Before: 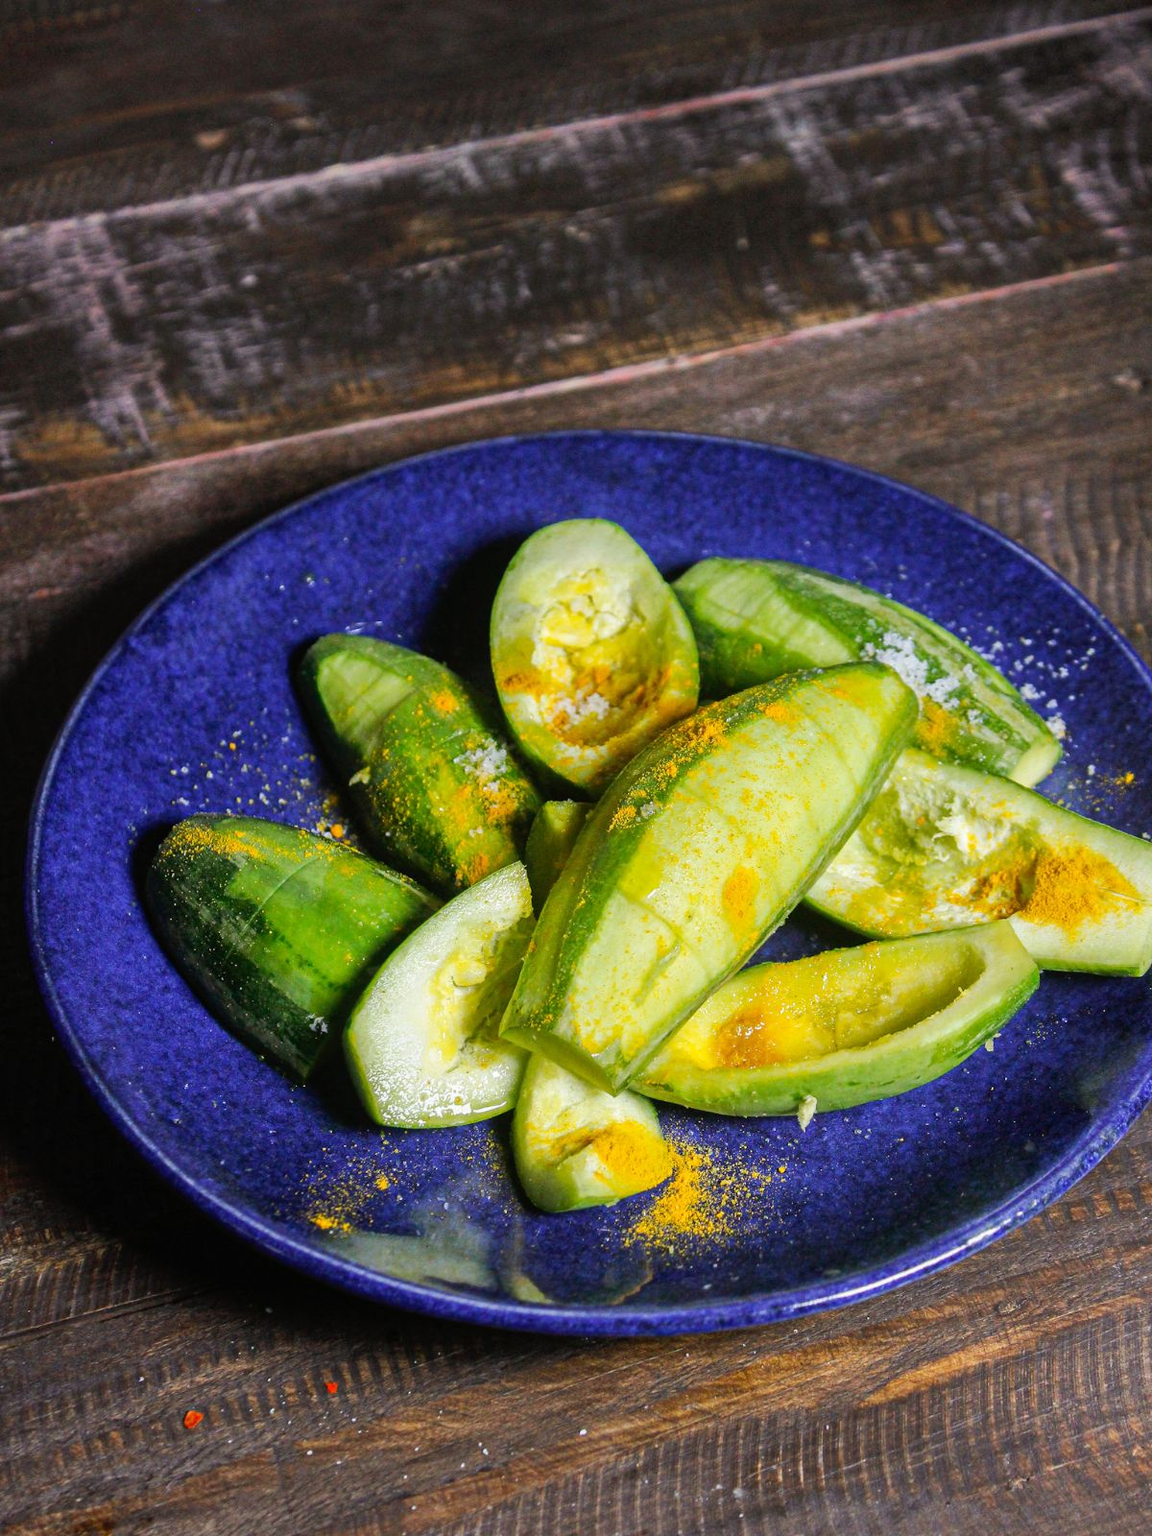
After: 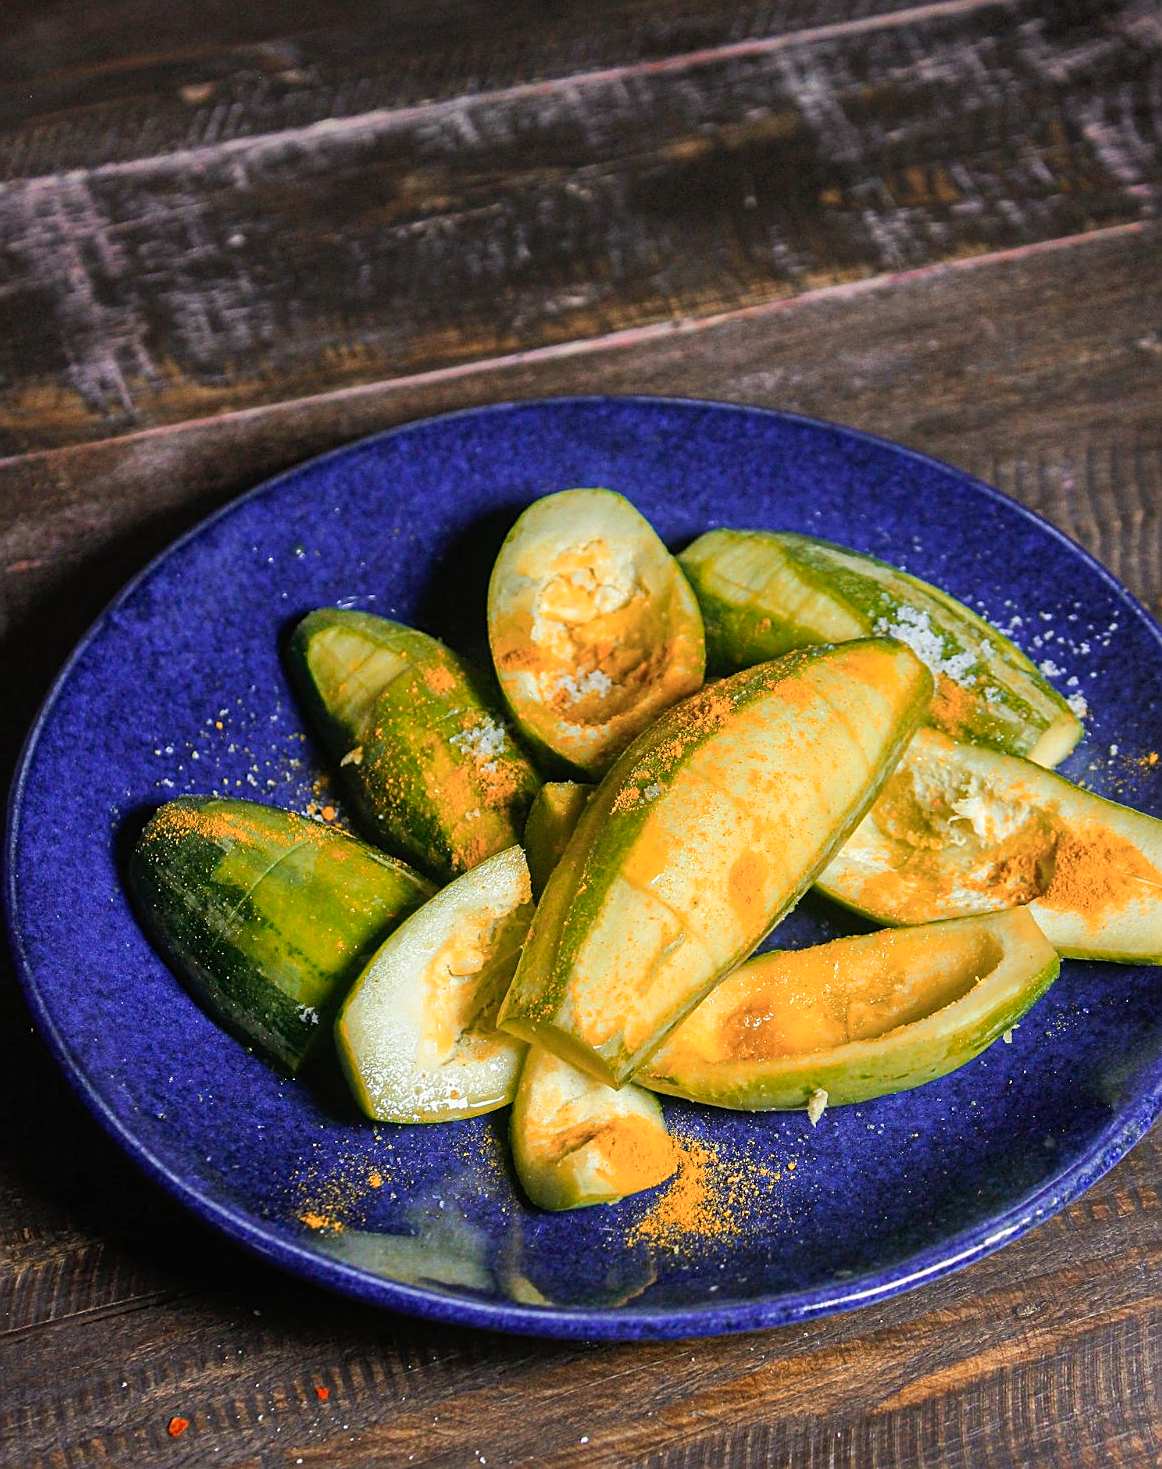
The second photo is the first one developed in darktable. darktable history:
crop: left 1.964%, top 3.251%, right 1.122%, bottom 4.933%
color zones: curves: ch2 [(0, 0.5) (0.143, 0.5) (0.286, 0.416) (0.429, 0.5) (0.571, 0.5) (0.714, 0.5) (0.857, 0.5) (1, 0.5)]
sharpen: on, module defaults
